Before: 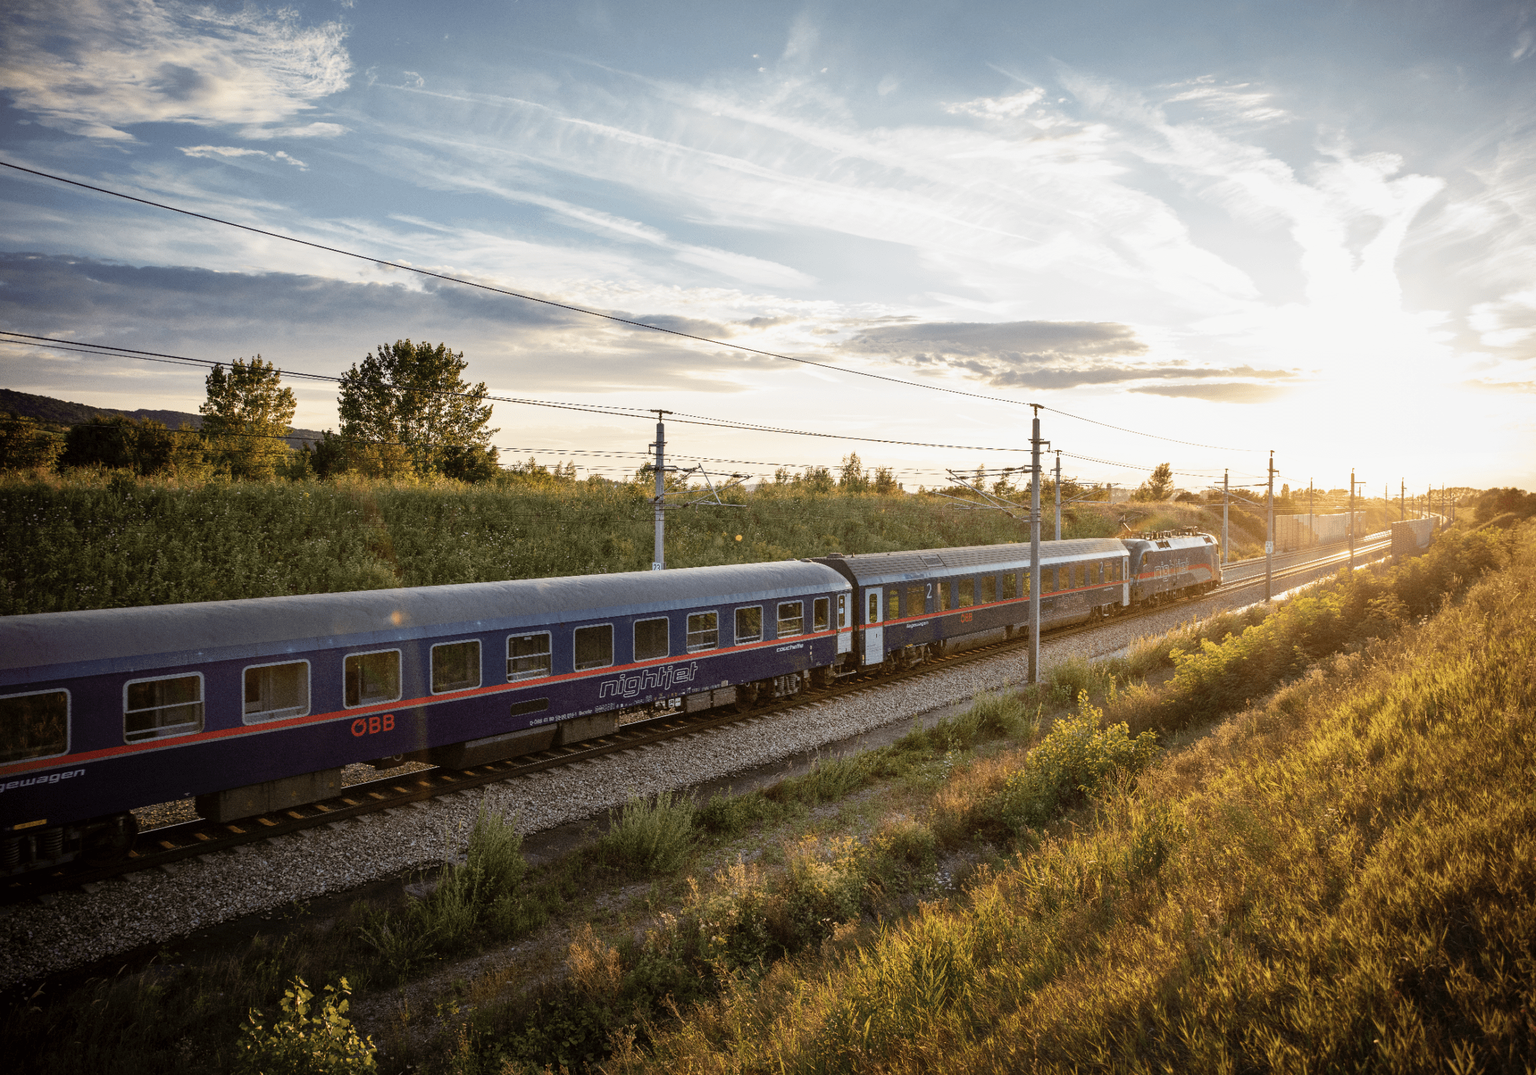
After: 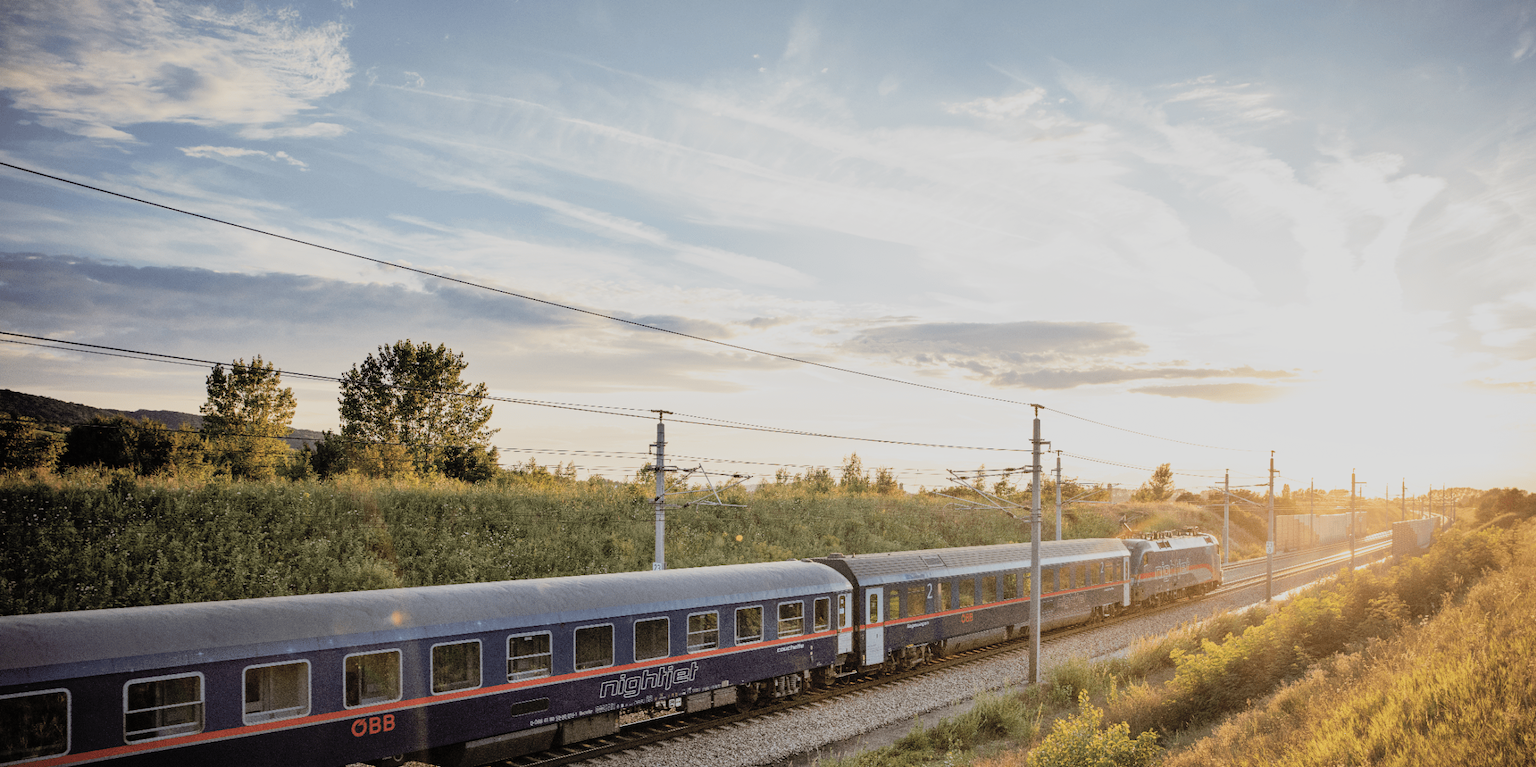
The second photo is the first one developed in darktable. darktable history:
filmic rgb: black relative exposure -7.65 EV, white relative exposure 4.56 EV, hardness 3.61
contrast brightness saturation: brightness 0.15
crop: bottom 28.576%
